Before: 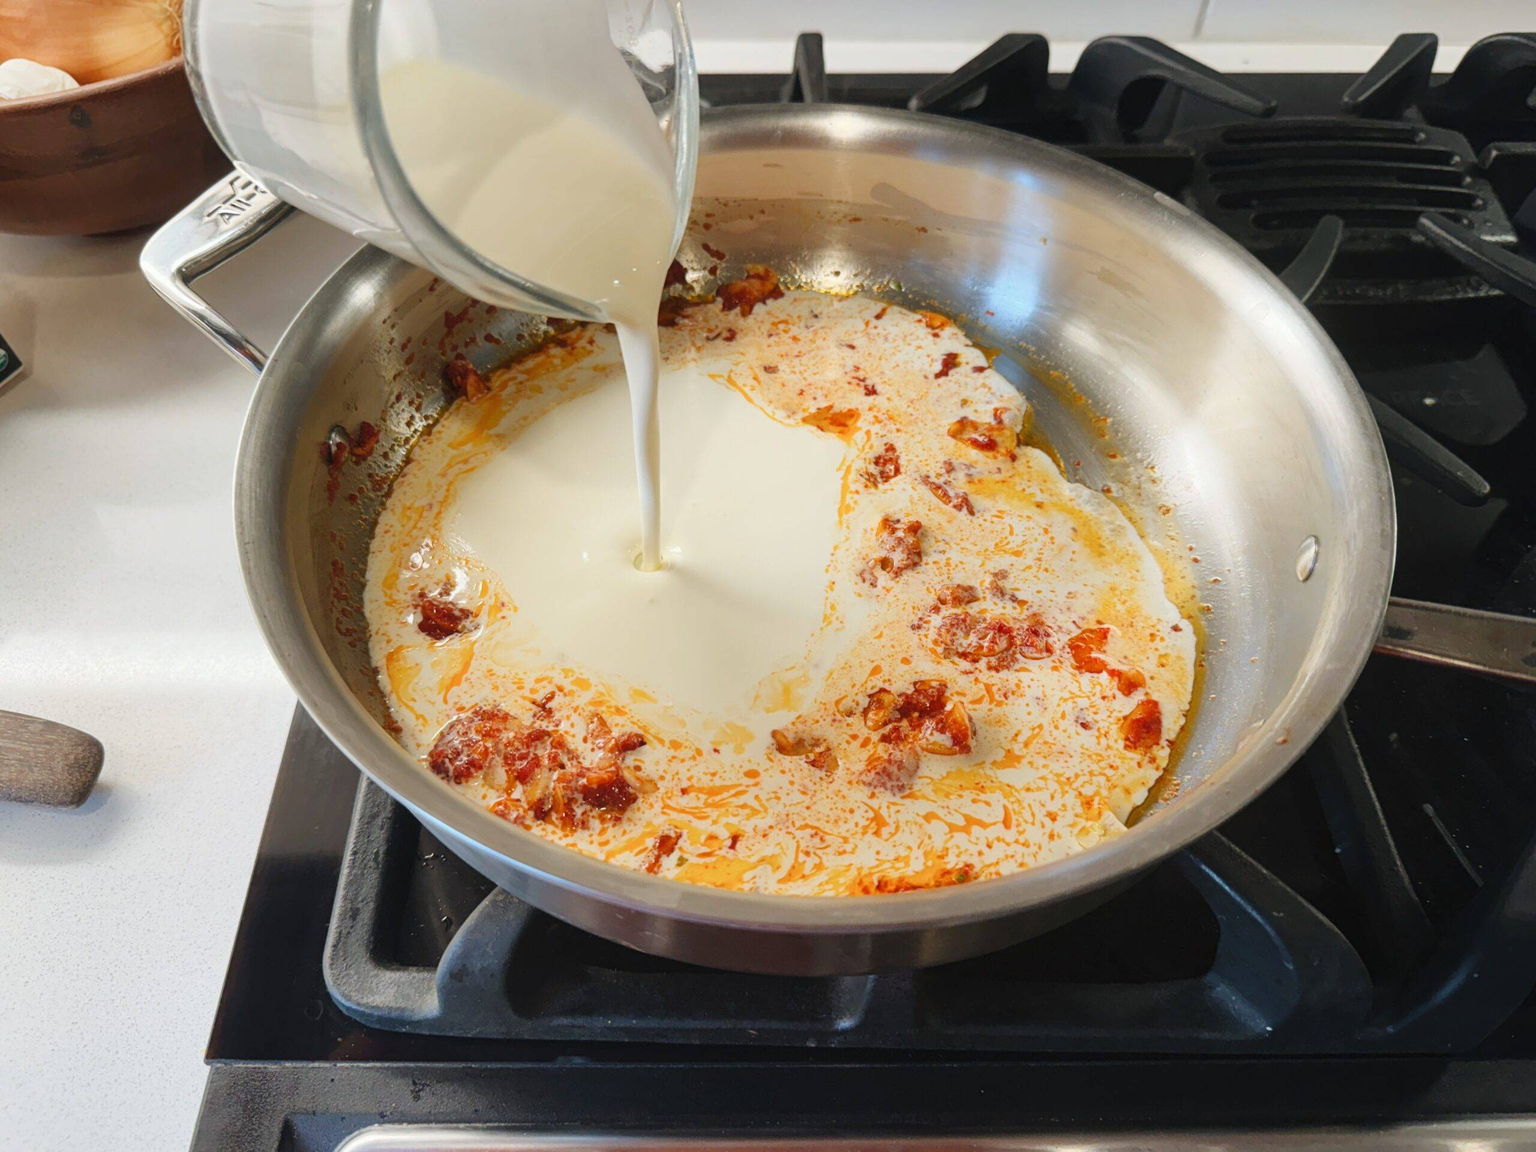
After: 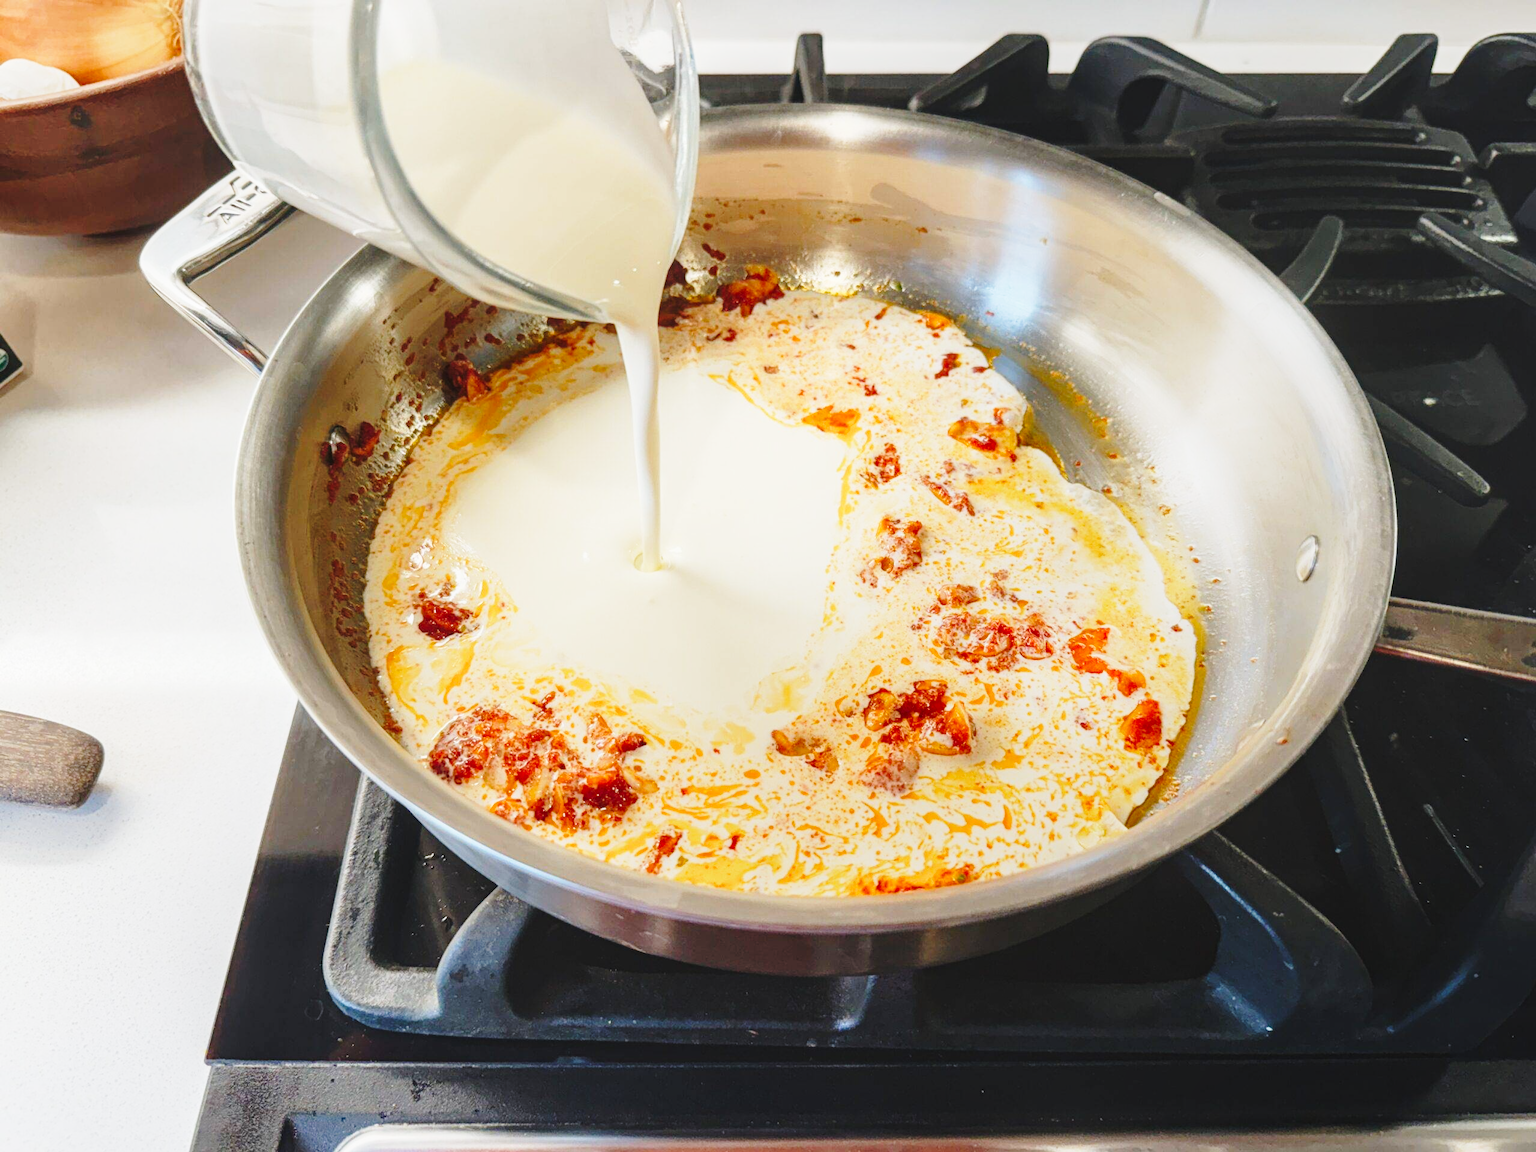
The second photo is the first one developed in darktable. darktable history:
base curve: curves: ch0 [(0, 0) (0.028, 0.03) (0.121, 0.232) (0.46, 0.748) (0.859, 0.968) (1, 1)], preserve colors none
local contrast: detail 110%
